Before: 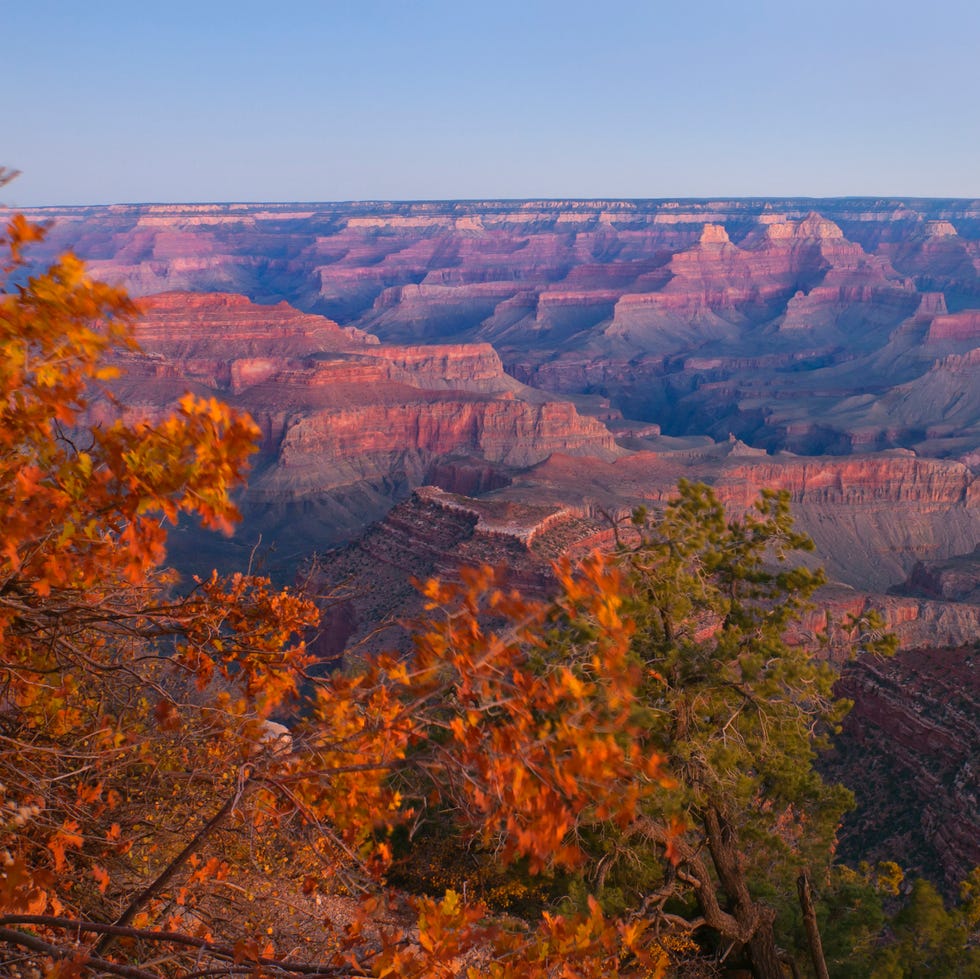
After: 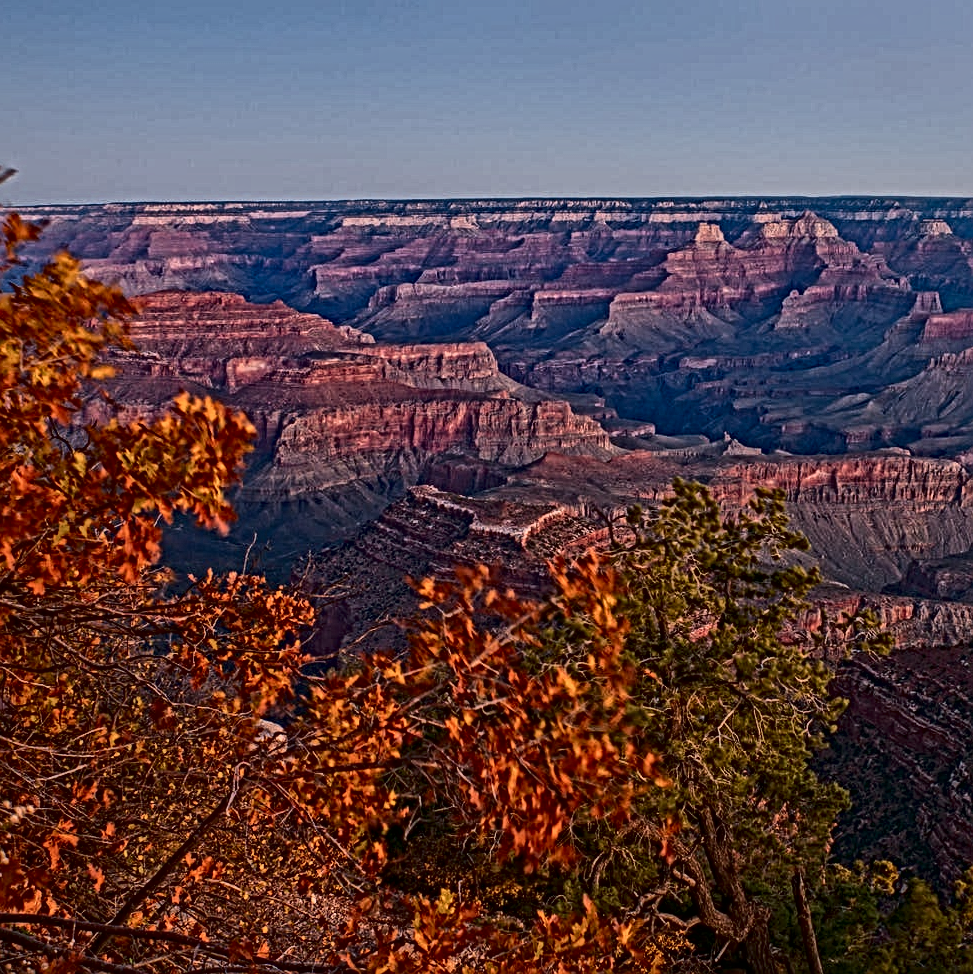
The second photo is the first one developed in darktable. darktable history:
crop and rotate: left 0.628%, top 0.199%, bottom 0.284%
tone equalizer: -8 EV -0.031 EV, -7 EV 0.018 EV, -6 EV -0.006 EV, -5 EV 0.008 EV, -4 EV -0.049 EV, -3 EV -0.234 EV, -2 EV -0.671 EV, -1 EV -1 EV, +0 EV -0.957 EV, mask exposure compensation -0.495 EV
contrast brightness saturation: contrast 0.299
local contrast: mode bilateral grid, contrast 20, coarseness 4, detail 299%, midtone range 0.2
